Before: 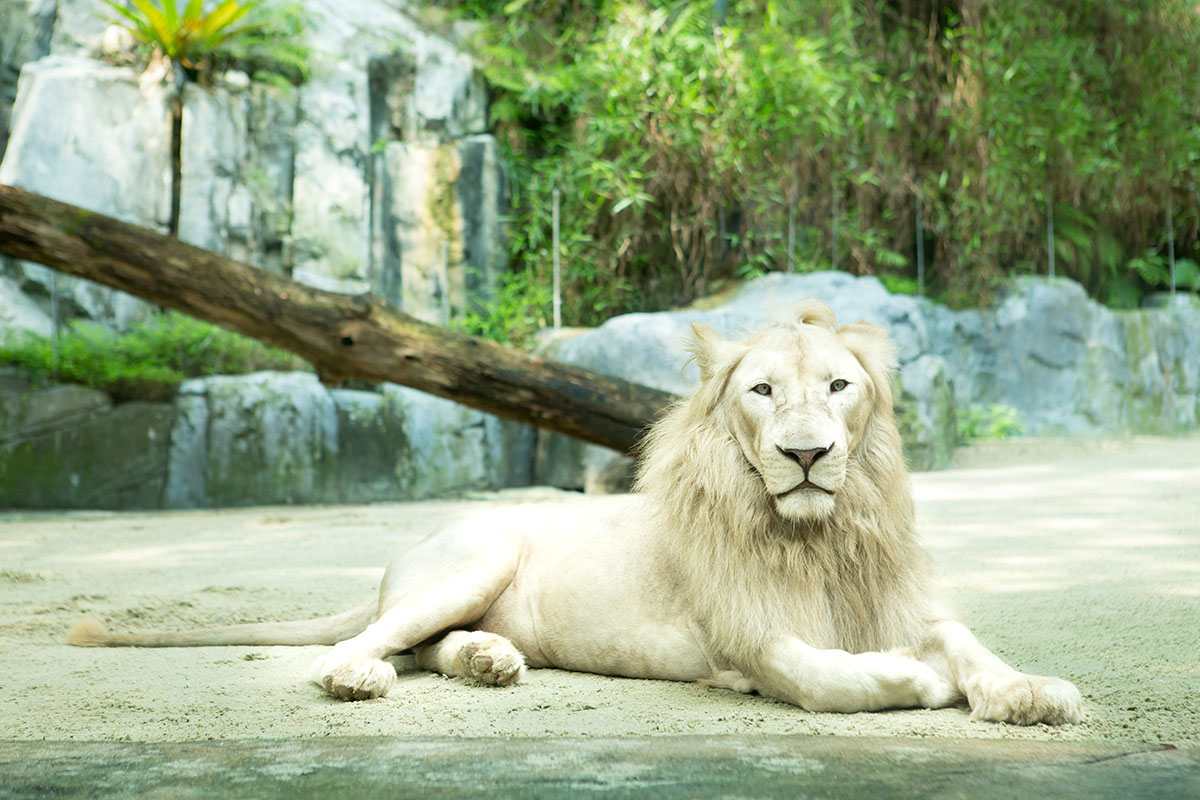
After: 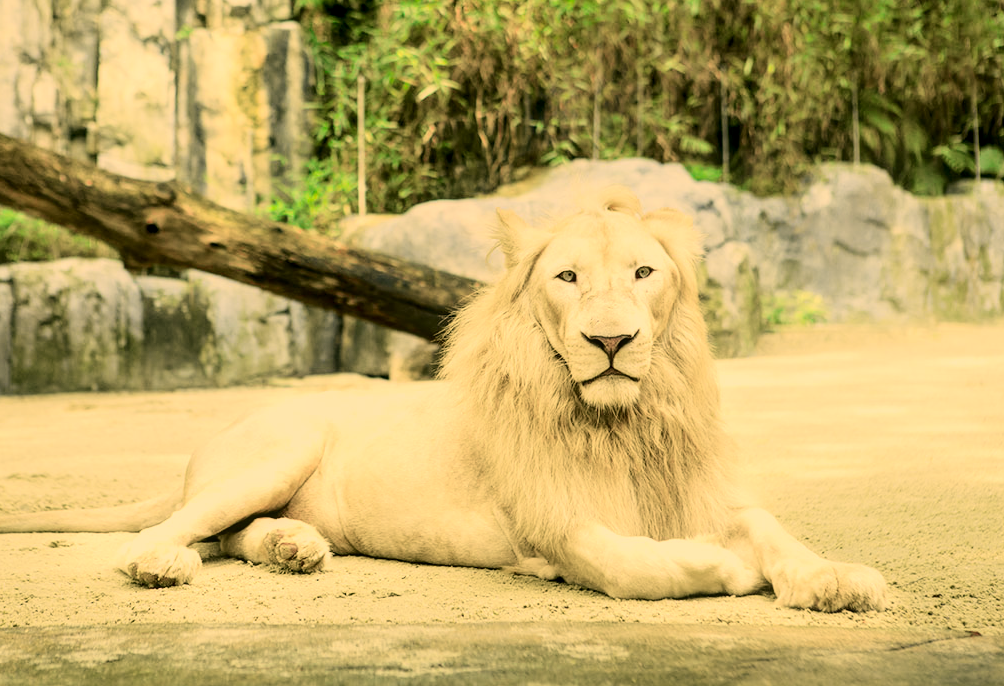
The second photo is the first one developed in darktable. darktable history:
crop: left 16.315%, top 14.246%
tone curve: curves: ch0 [(0, 0) (0.049, 0.01) (0.154, 0.081) (0.491, 0.56) (0.739, 0.794) (0.992, 0.937)]; ch1 [(0, 0) (0.172, 0.123) (0.317, 0.272) (0.401, 0.422) (0.499, 0.497) (0.531, 0.54) (0.615, 0.603) (0.741, 0.783) (1, 1)]; ch2 [(0, 0) (0.411, 0.424) (0.462, 0.483) (0.544, 0.56) (0.686, 0.638) (1, 1)], color space Lab, independent channels, preserve colors none
local contrast: on, module defaults
color correction: highlights a* 15, highlights b* 31.55
